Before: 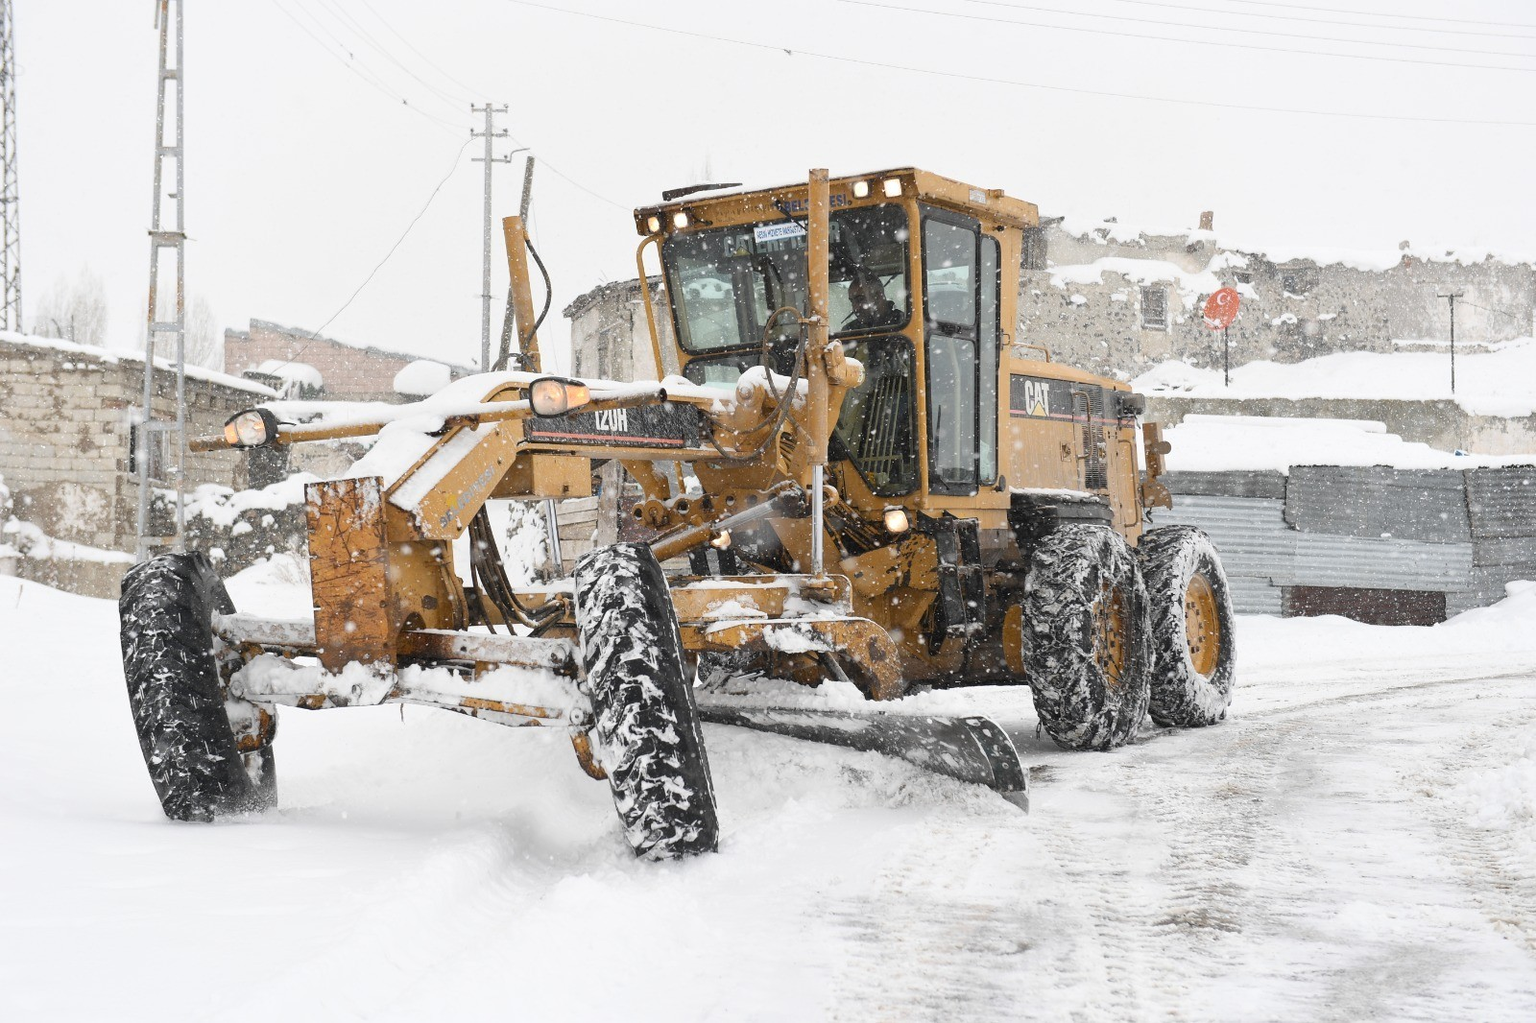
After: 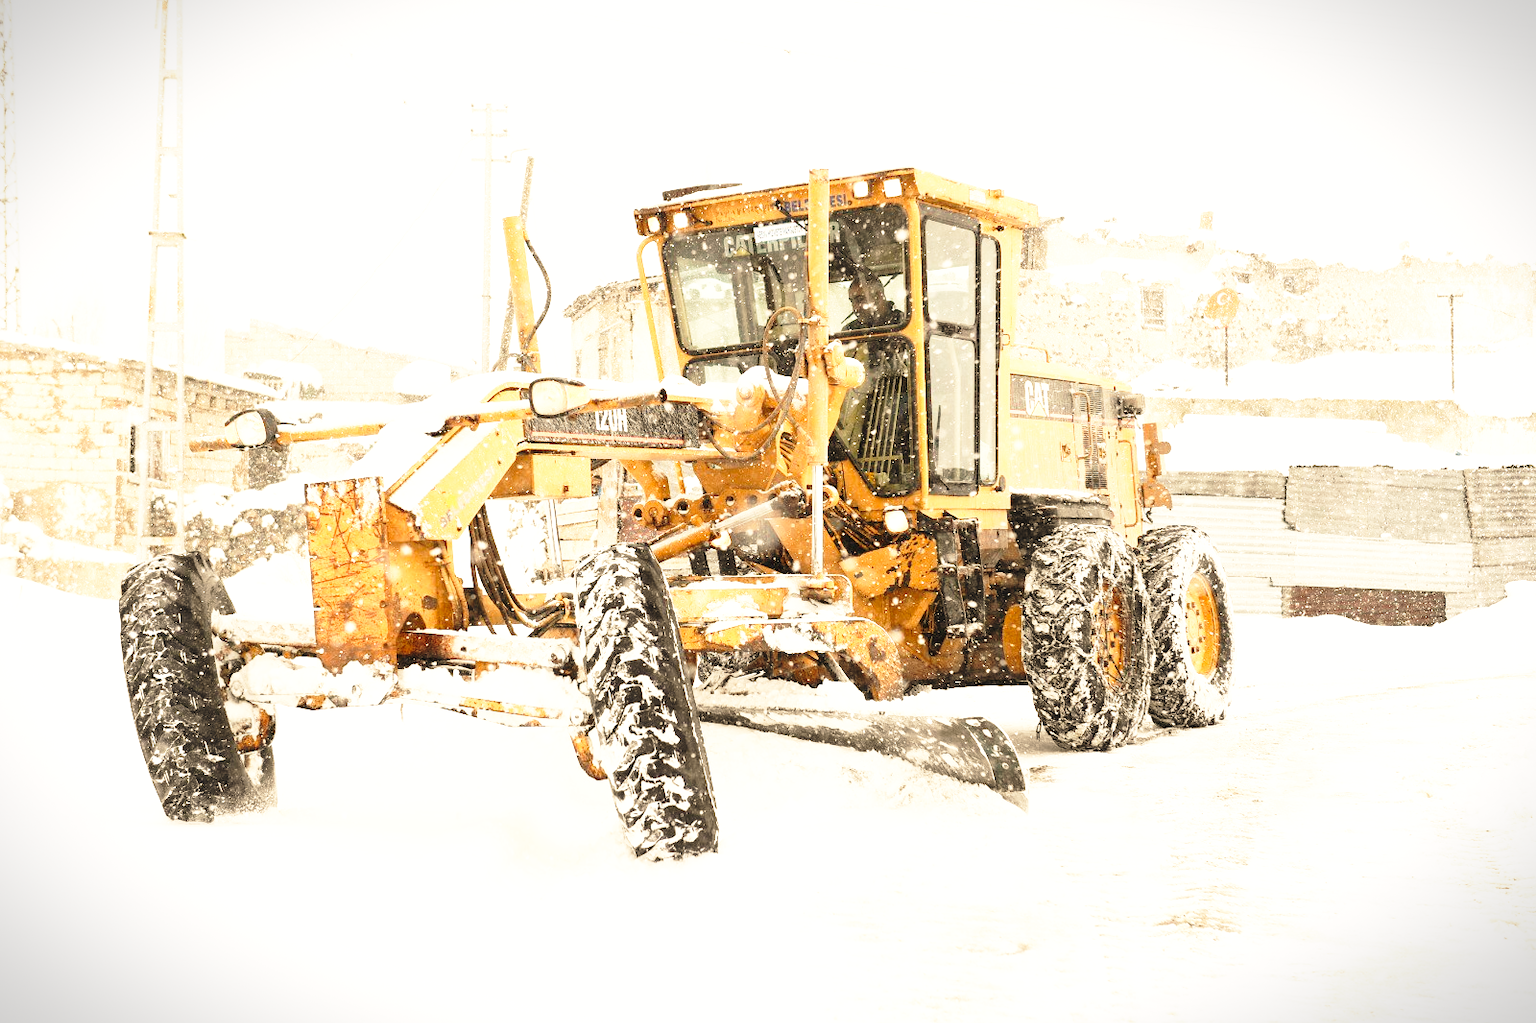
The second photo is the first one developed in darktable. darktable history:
white balance: red 1.138, green 0.996, blue 0.812
exposure: black level correction 0.001, exposure 0.5 EV, compensate exposure bias true, compensate highlight preservation false
vignetting: fall-off start 100%, brightness -0.406, saturation -0.3, width/height ratio 1.324, dithering 8-bit output, unbound false
base curve: curves: ch0 [(0, 0) (0.026, 0.03) (0.109, 0.232) (0.351, 0.748) (0.669, 0.968) (1, 1)], preserve colors none
